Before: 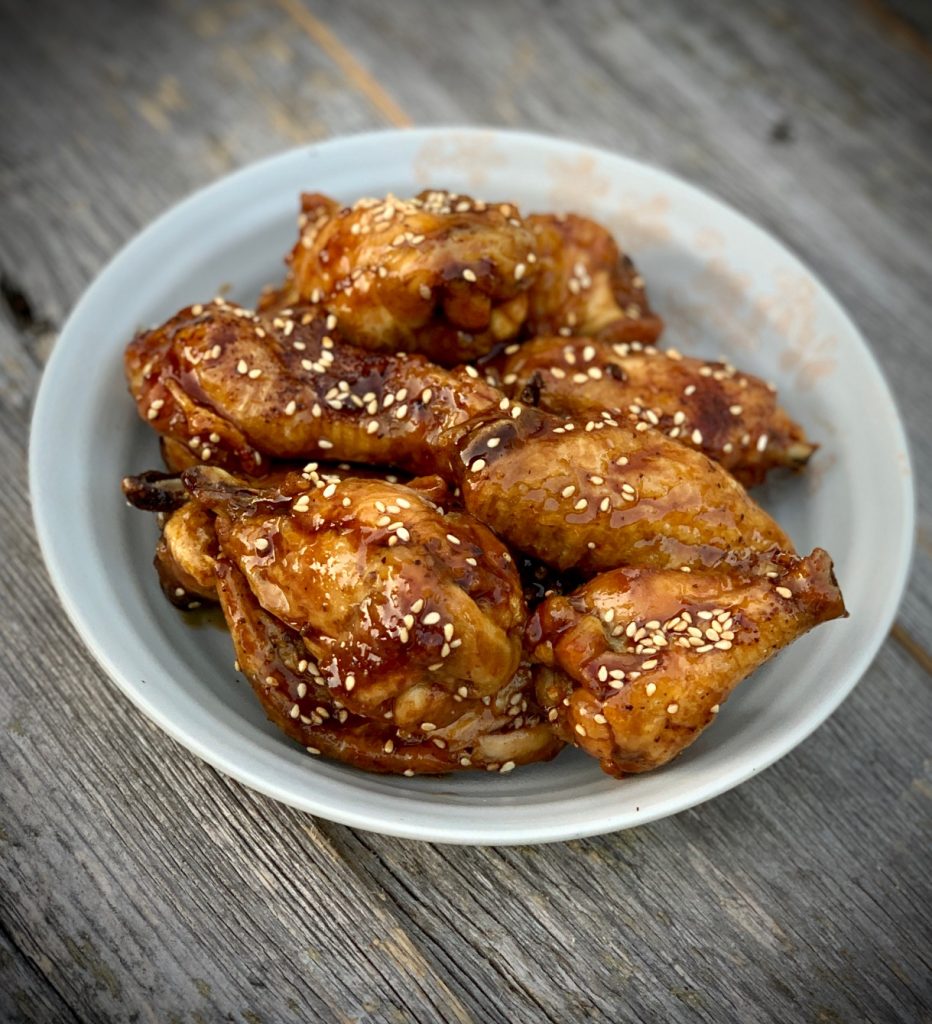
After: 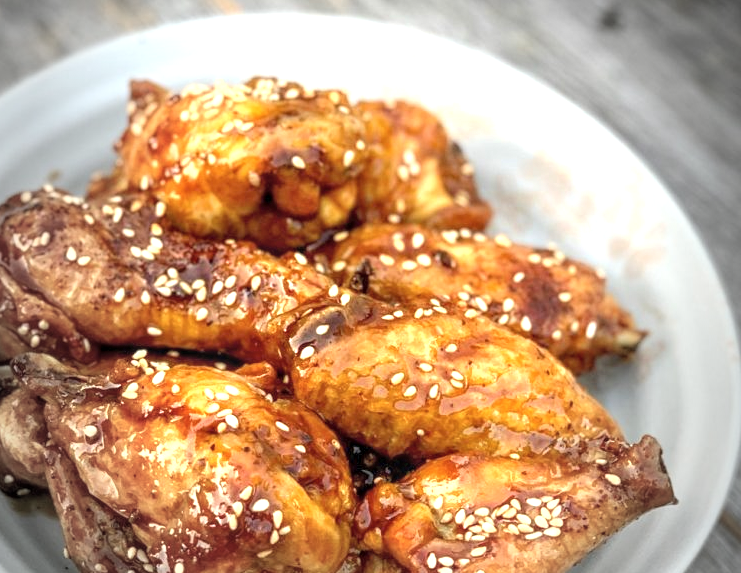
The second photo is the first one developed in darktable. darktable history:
contrast brightness saturation: brightness 0.125
vignetting: fall-off start 64.19%, width/height ratio 0.884
crop: left 18.374%, top 11.071%, right 2.018%, bottom 32.907%
exposure: black level correction 0, exposure 1.098 EV, compensate exposure bias true, compensate highlight preservation false
local contrast: on, module defaults
